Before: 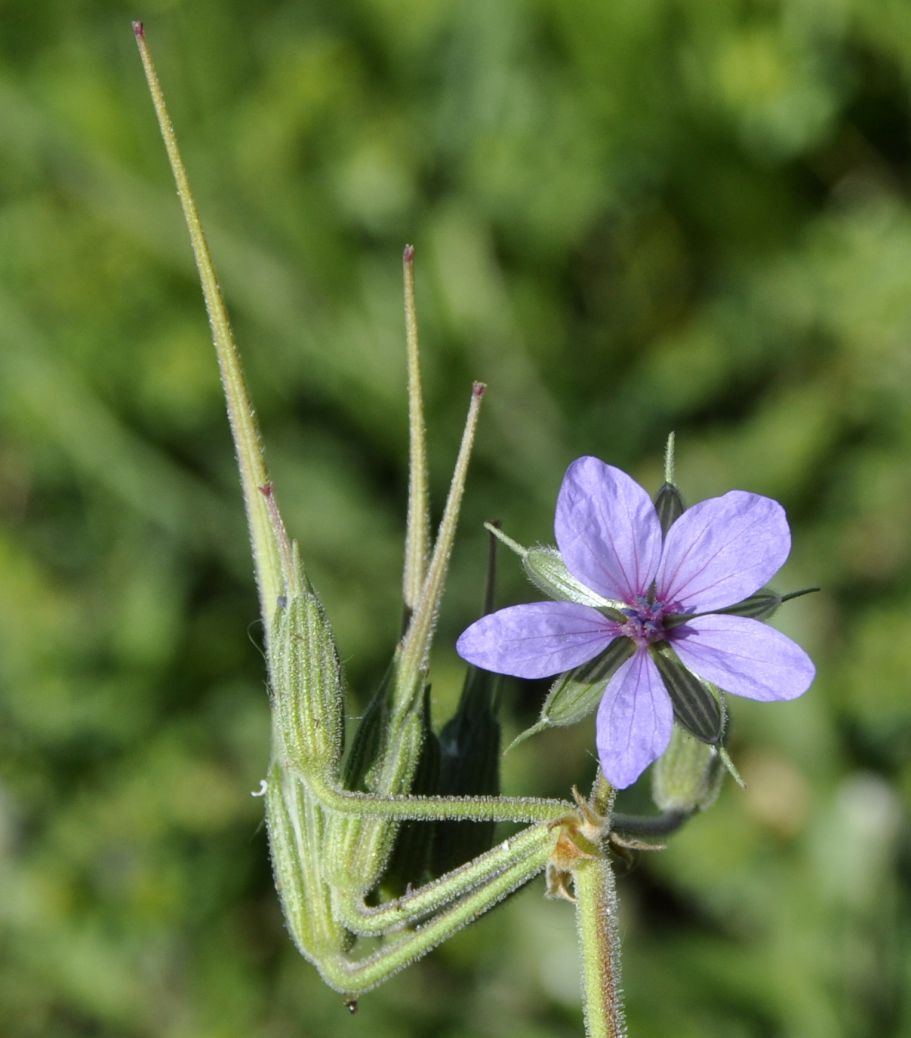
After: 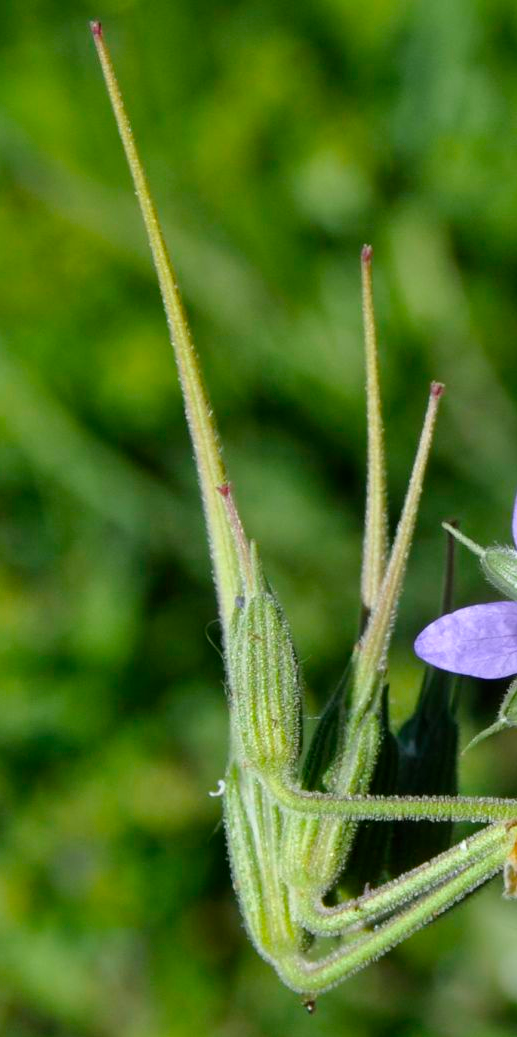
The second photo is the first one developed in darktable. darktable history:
crop: left 4.704%, right 38.493%
color balance rgb: perceptual saturation grading › global saturation 19.798%
